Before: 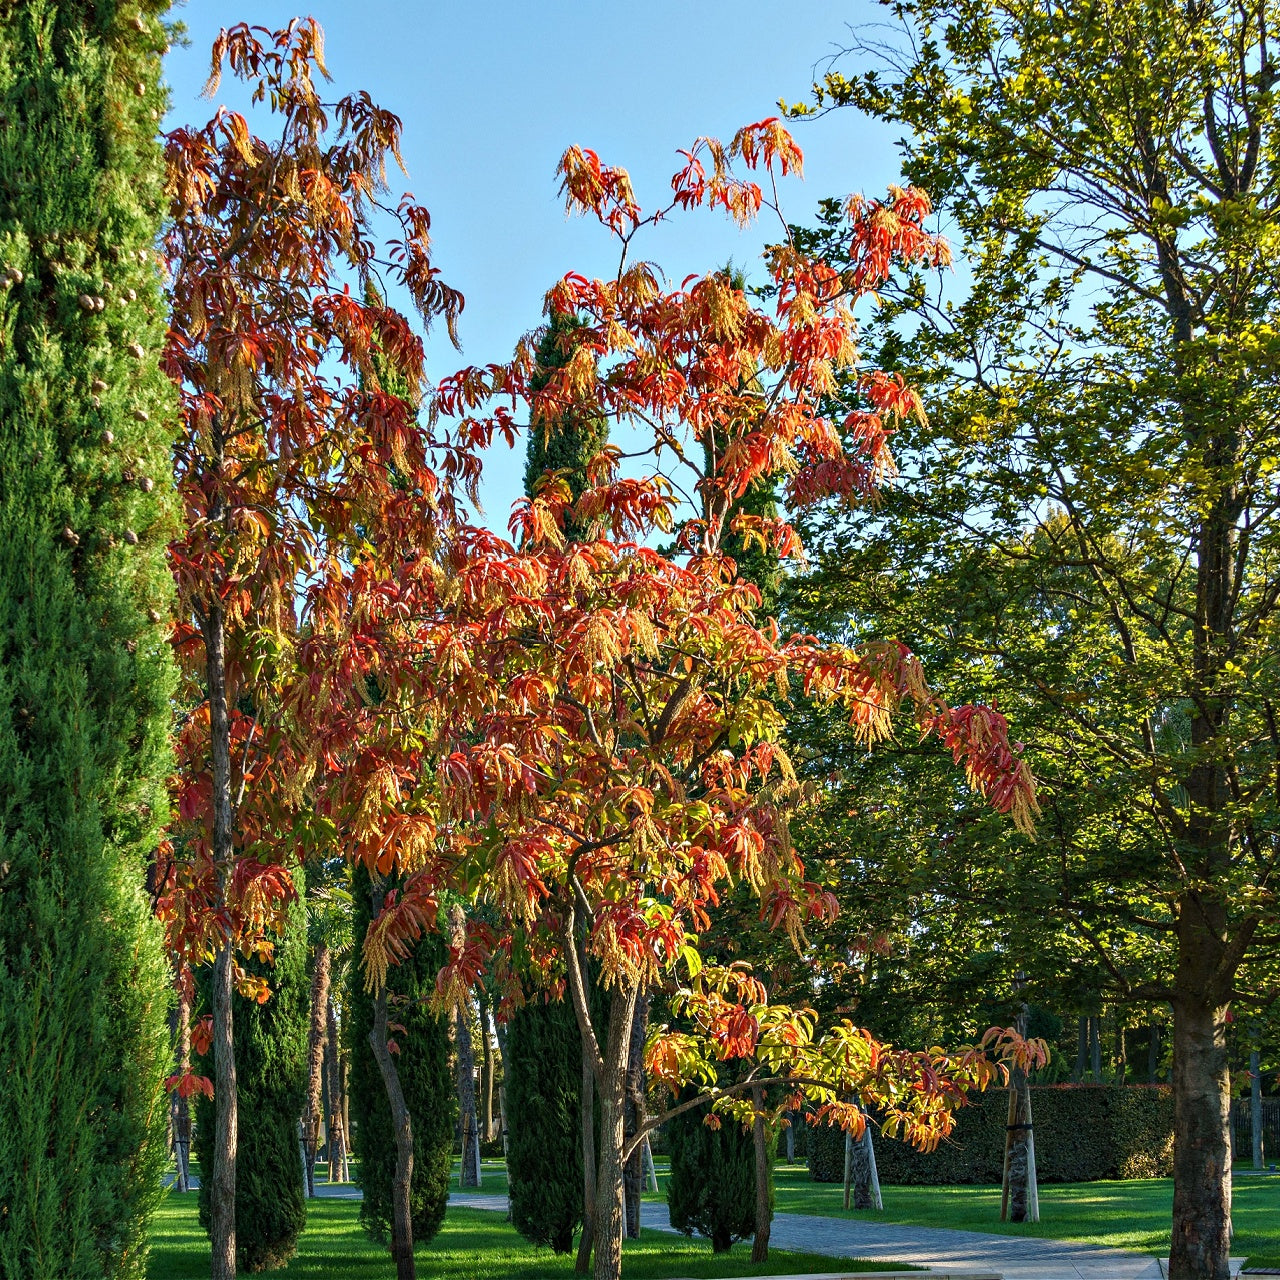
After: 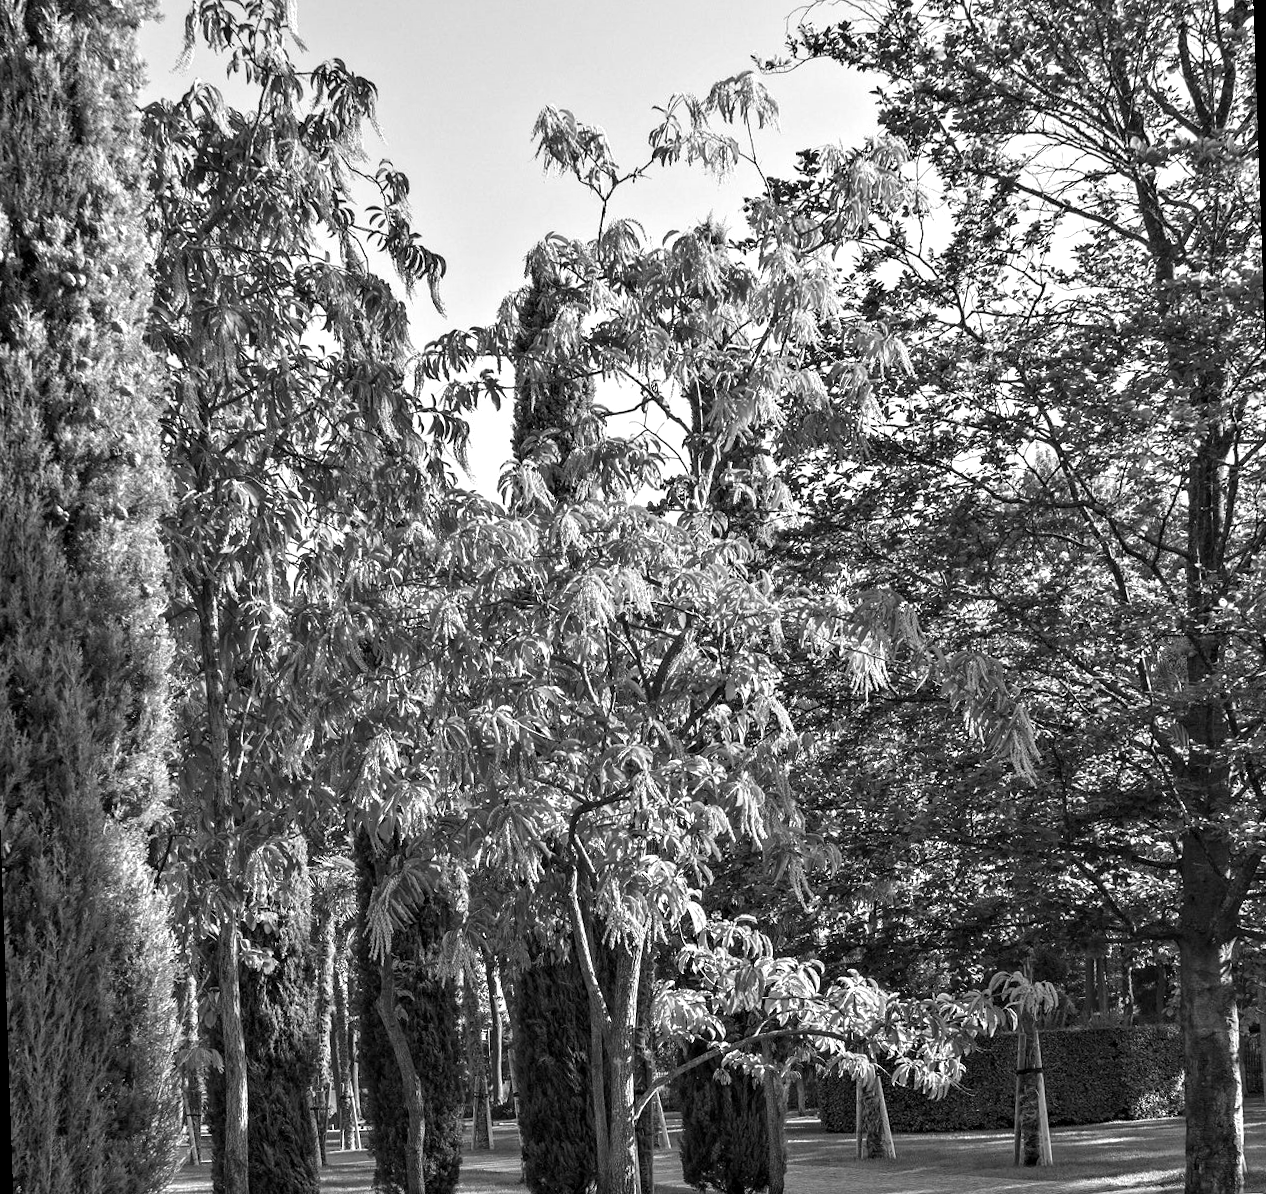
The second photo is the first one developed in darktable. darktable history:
rotate and perspective: rotation -2°, crop left 0.022, crop right 0.978, crop top 0.049, crop bottom 0.951
color balance rgb: linear chroma grading › global chroma 9.31%, global vibrance 41.49%
exposure: black level correction 0.001, exposure 0.5 EV, compensate exposure bias true, compensate highlight preservation false
tone equalizer: on, module defaults
monochrome: on, module defaults
